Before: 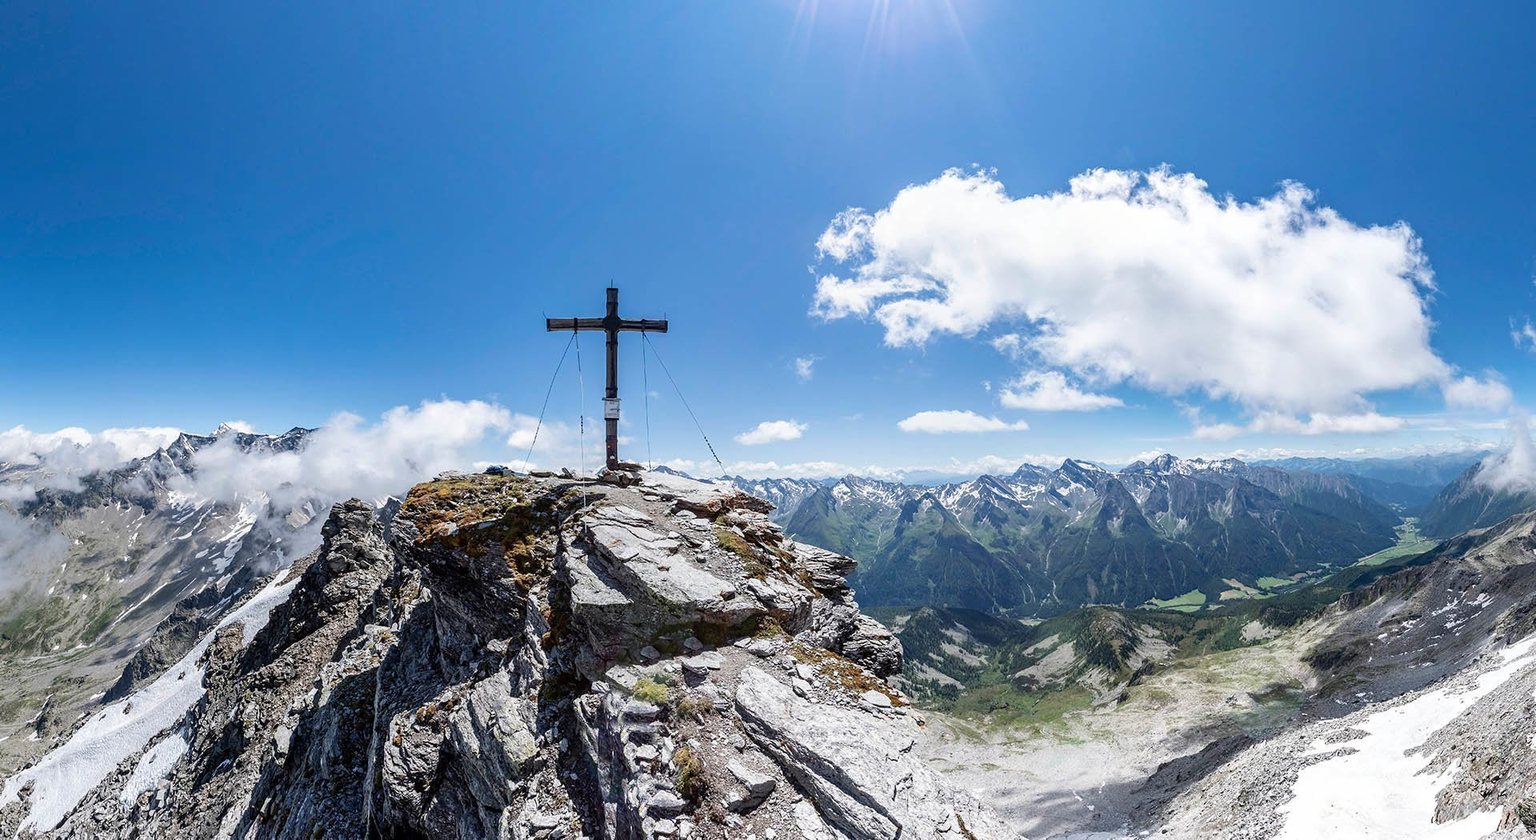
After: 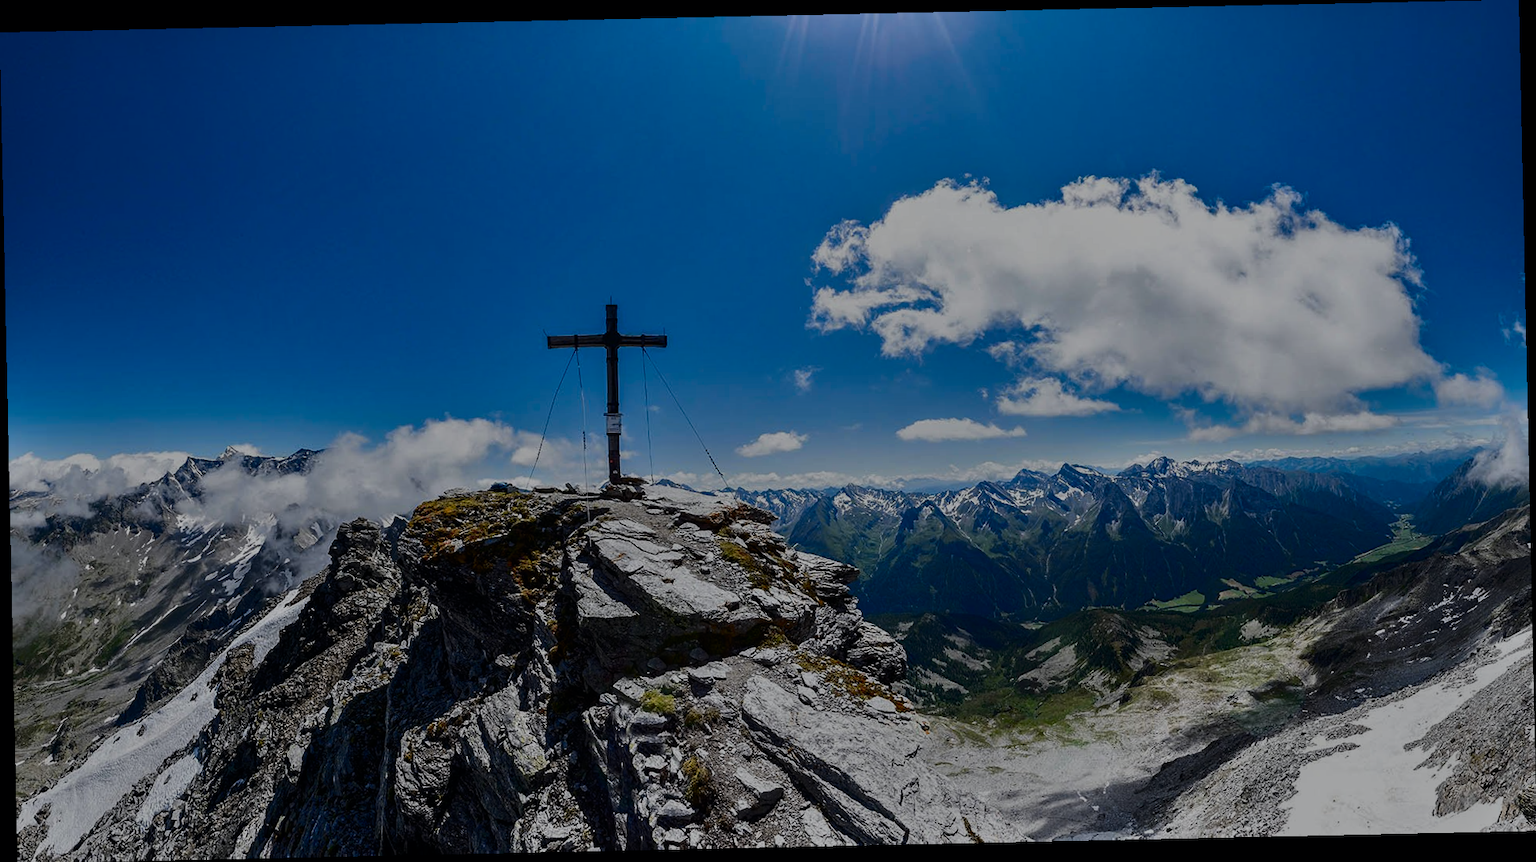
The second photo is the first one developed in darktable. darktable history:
rotate and perspective: rotation -1.24°, automatic cropping off
tone curve: curves: ch0 [(0, 0) (0.187, 0.12) (0.384, 0.363) (0.577, 0.681) (0.735, 0.881) (0.864, 0.959) (1, 0.987)]; ch1 [(0, 0) (0.402, 0.36) (0.476, 0.466) (0.501, 0.501) (0.518, 0.514) (0.564, 0.614) (0.614, 0.664) (0.741, 0.829) (1, 1)]; ch2 [(0, 0) (0.429, 0.387) (0.483, 0.481) (0.503, 0.501) (0.522, 0.533) (0.564, 0.605) (0.615, 0.697) (0.702, 0.774) (1, 0.895)], color space Lab, independent channels
tone equalizer: -8 EV -2 EV, -7 EV -2 EV, -6 EV -2 EV, -5 EV -2 EV, -4 EV -2 EV, -3 EV -2 EV, -2 EV -2 EV, -1 EV -1.63 EV, +0 EV -2 EV
